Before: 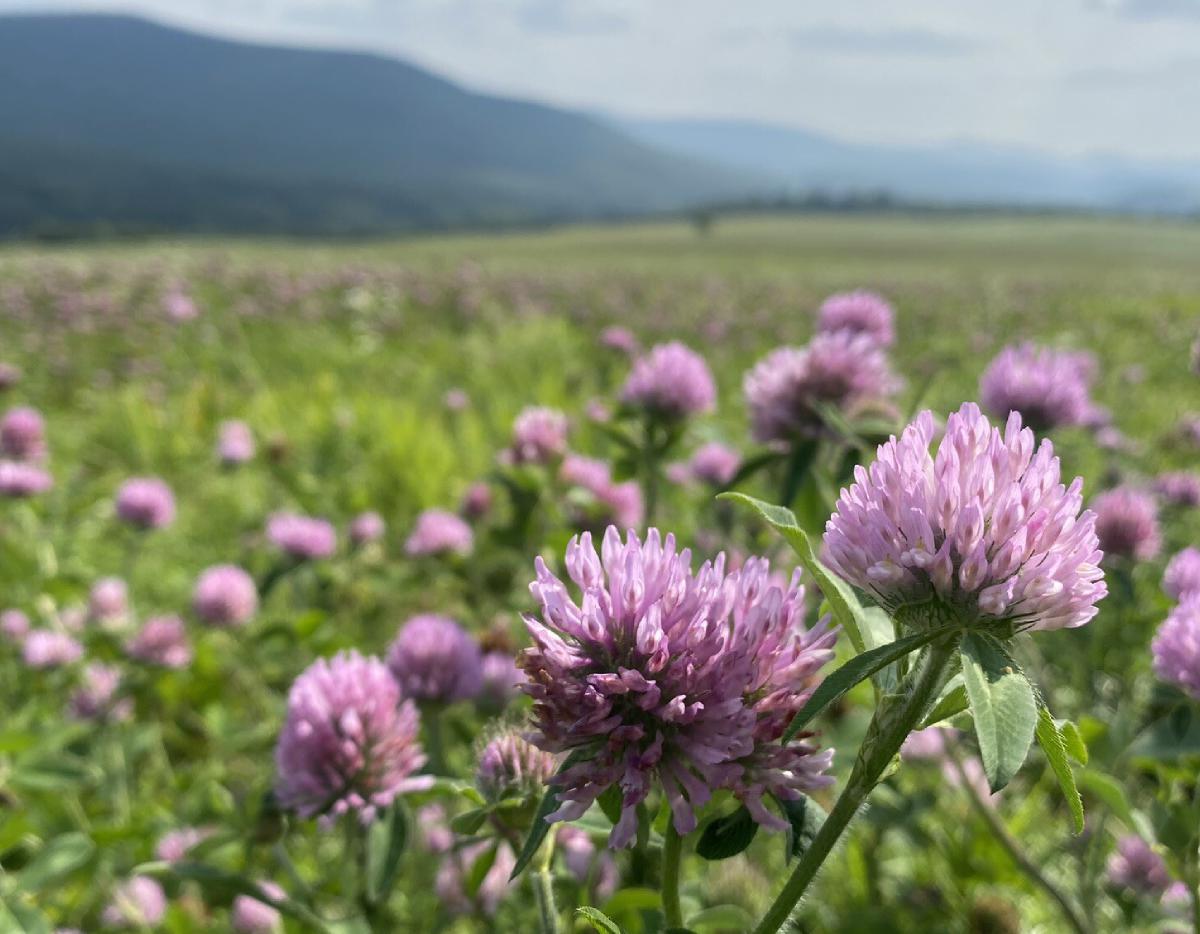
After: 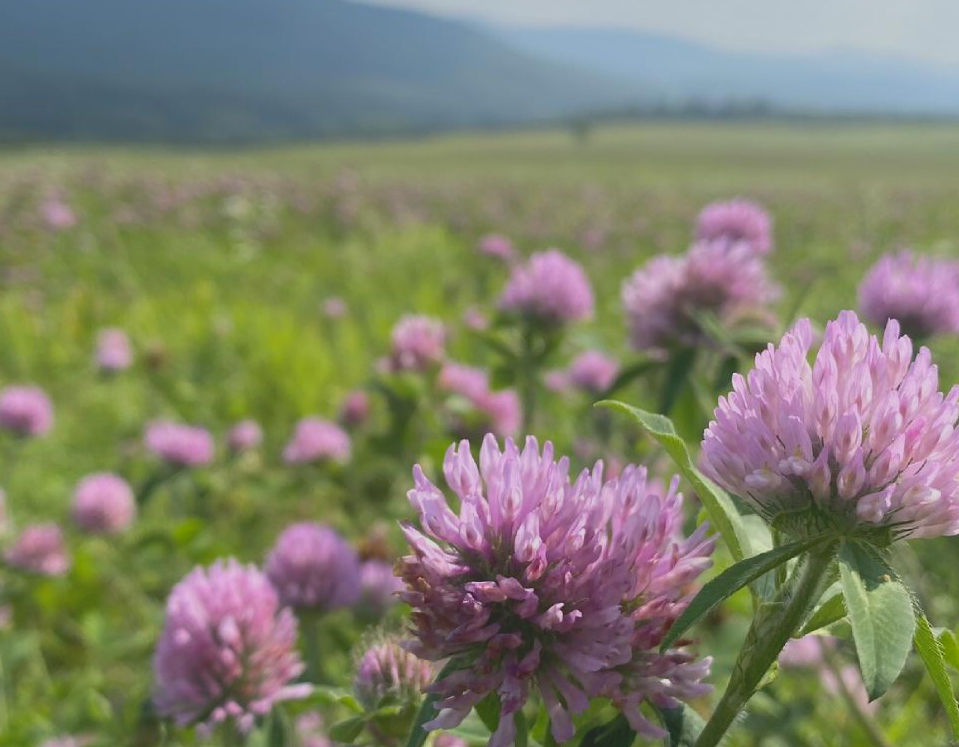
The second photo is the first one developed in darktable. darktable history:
local contrast: detail 69%
crop and rotate: left 10.18%, top 9.945%, right 9.886%, bottom 10.066%
